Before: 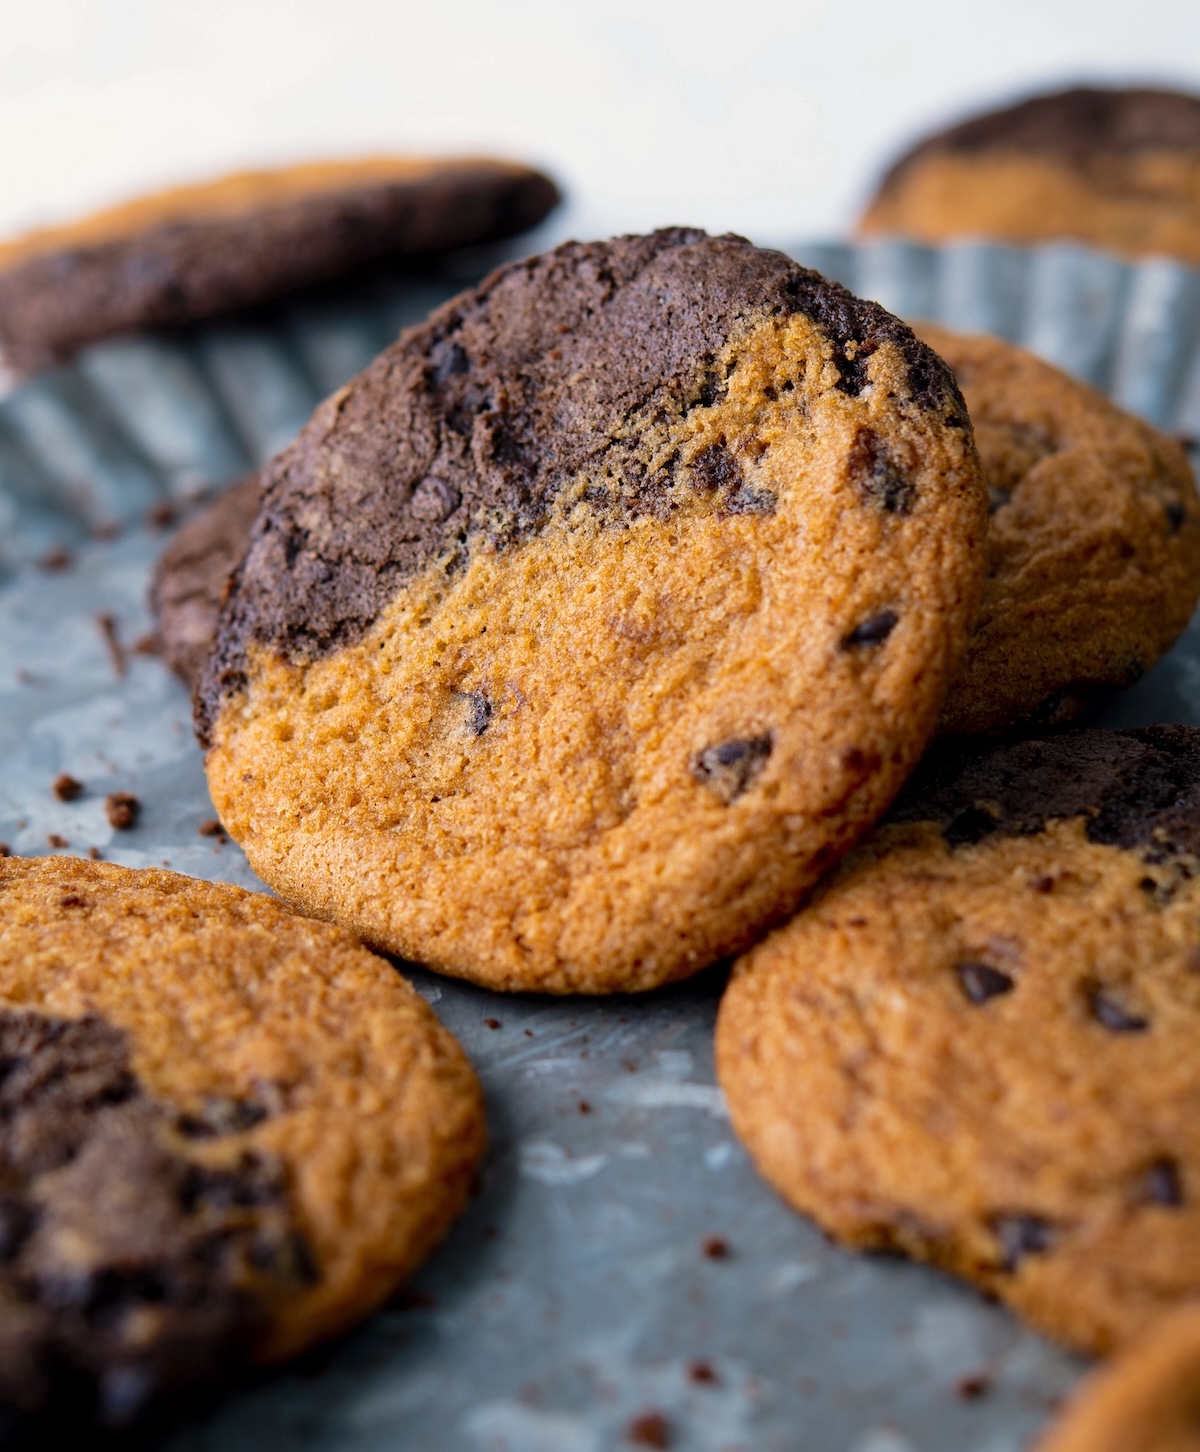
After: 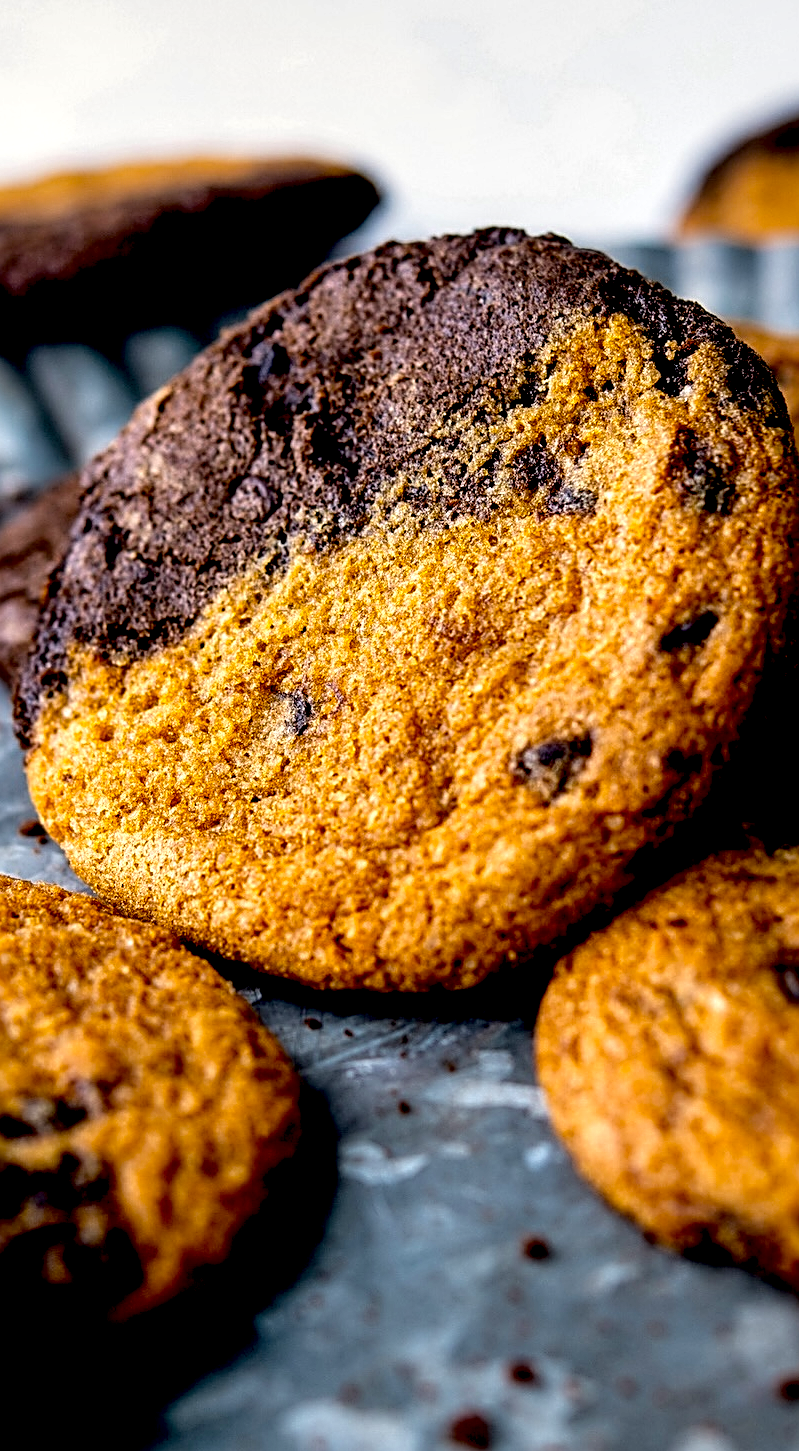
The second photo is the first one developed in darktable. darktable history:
exposure: black level correction 0.029, exposure -0.073 EV, compensate highlight preservation false
crop and rotate: left 15.055%, right 18.278%
sharpen: radius 2.543, amount 0.636
local contrast: highlights 80%, shadows 57%, detail 175%, midtone range 0.602
color balance: output saturation 120%
